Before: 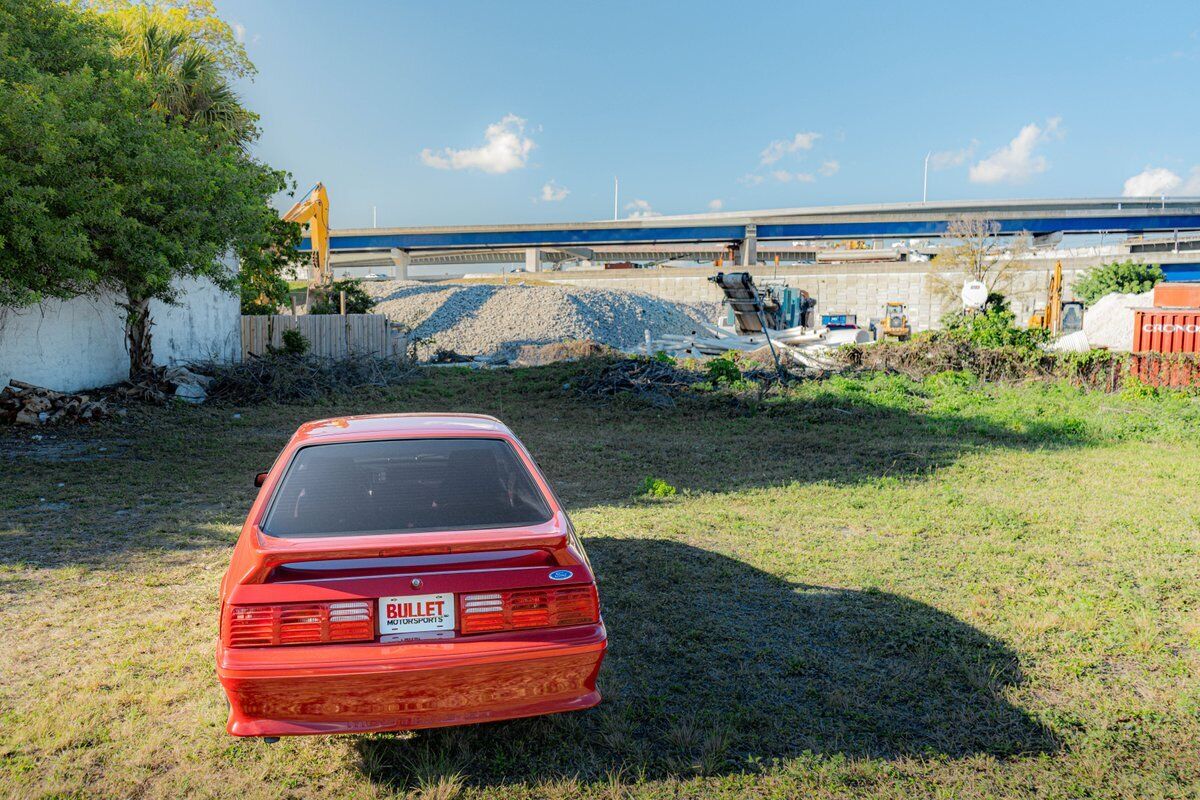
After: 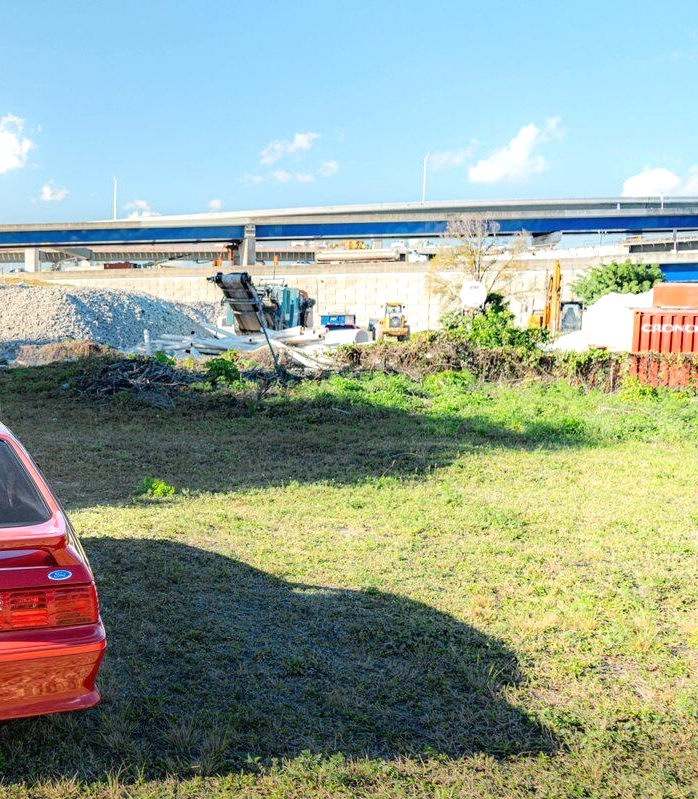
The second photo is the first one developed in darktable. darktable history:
exposure: black level correction 0, exposure 0.499 EV, compensate highlight preservation false
crop: left 41.778%
